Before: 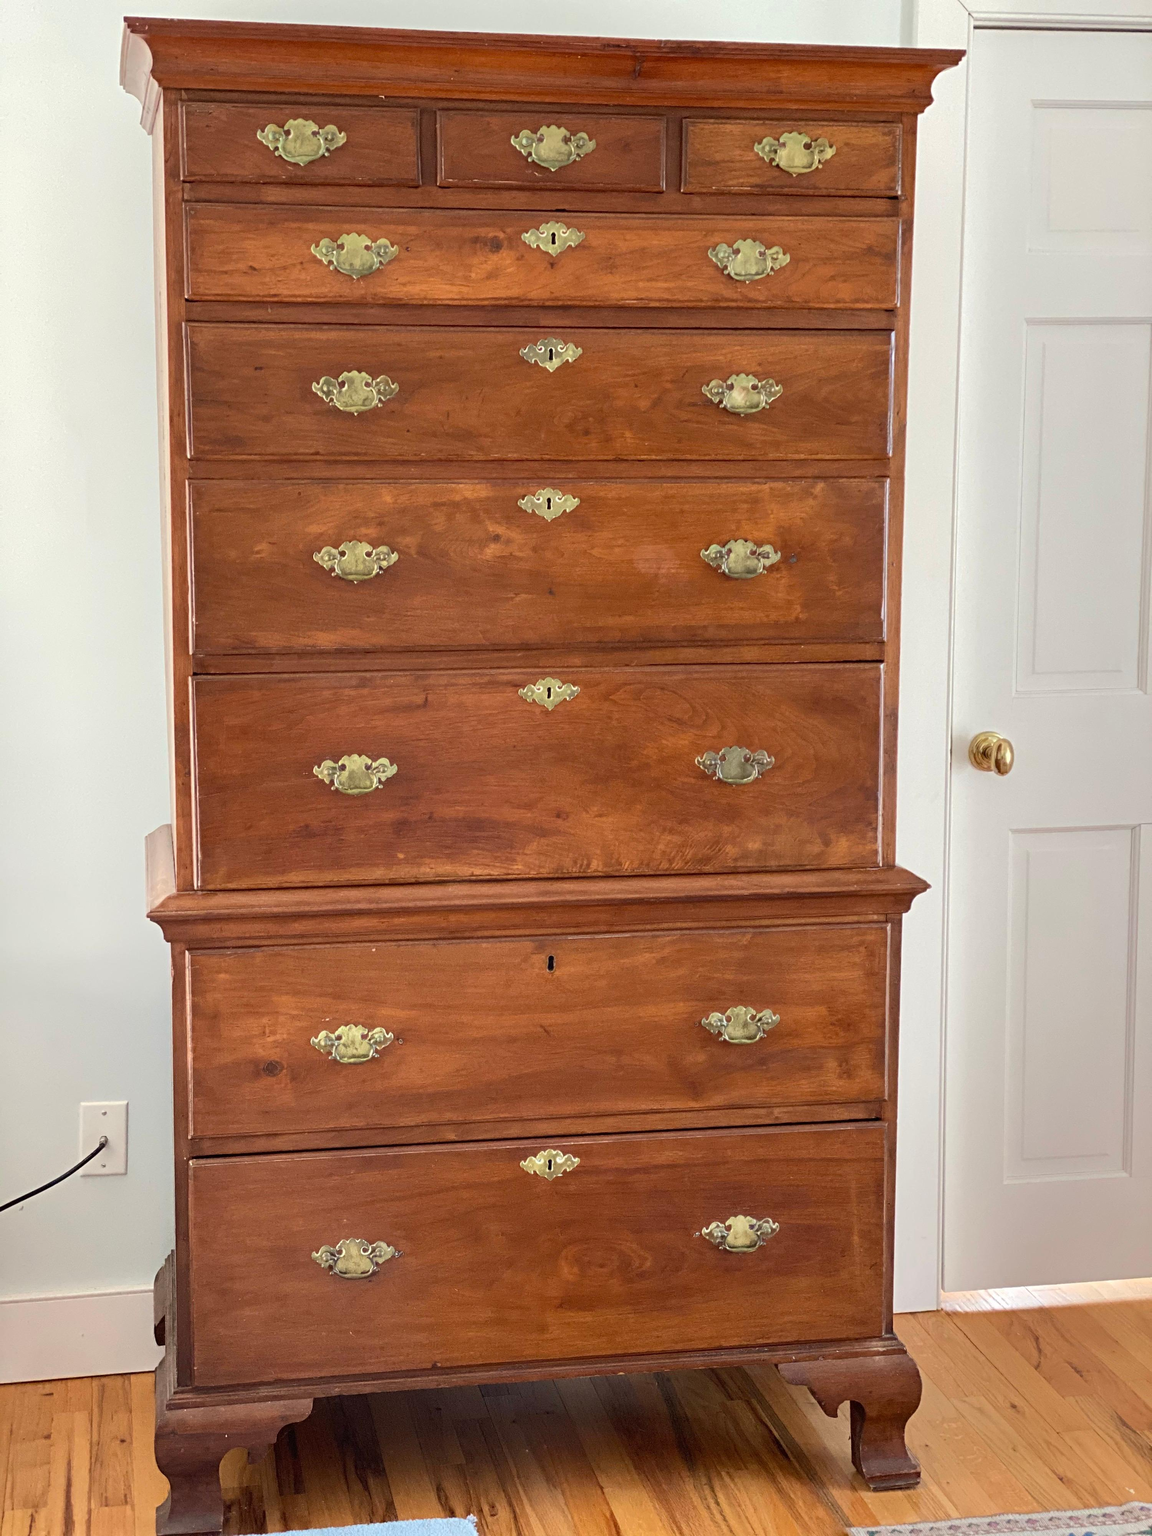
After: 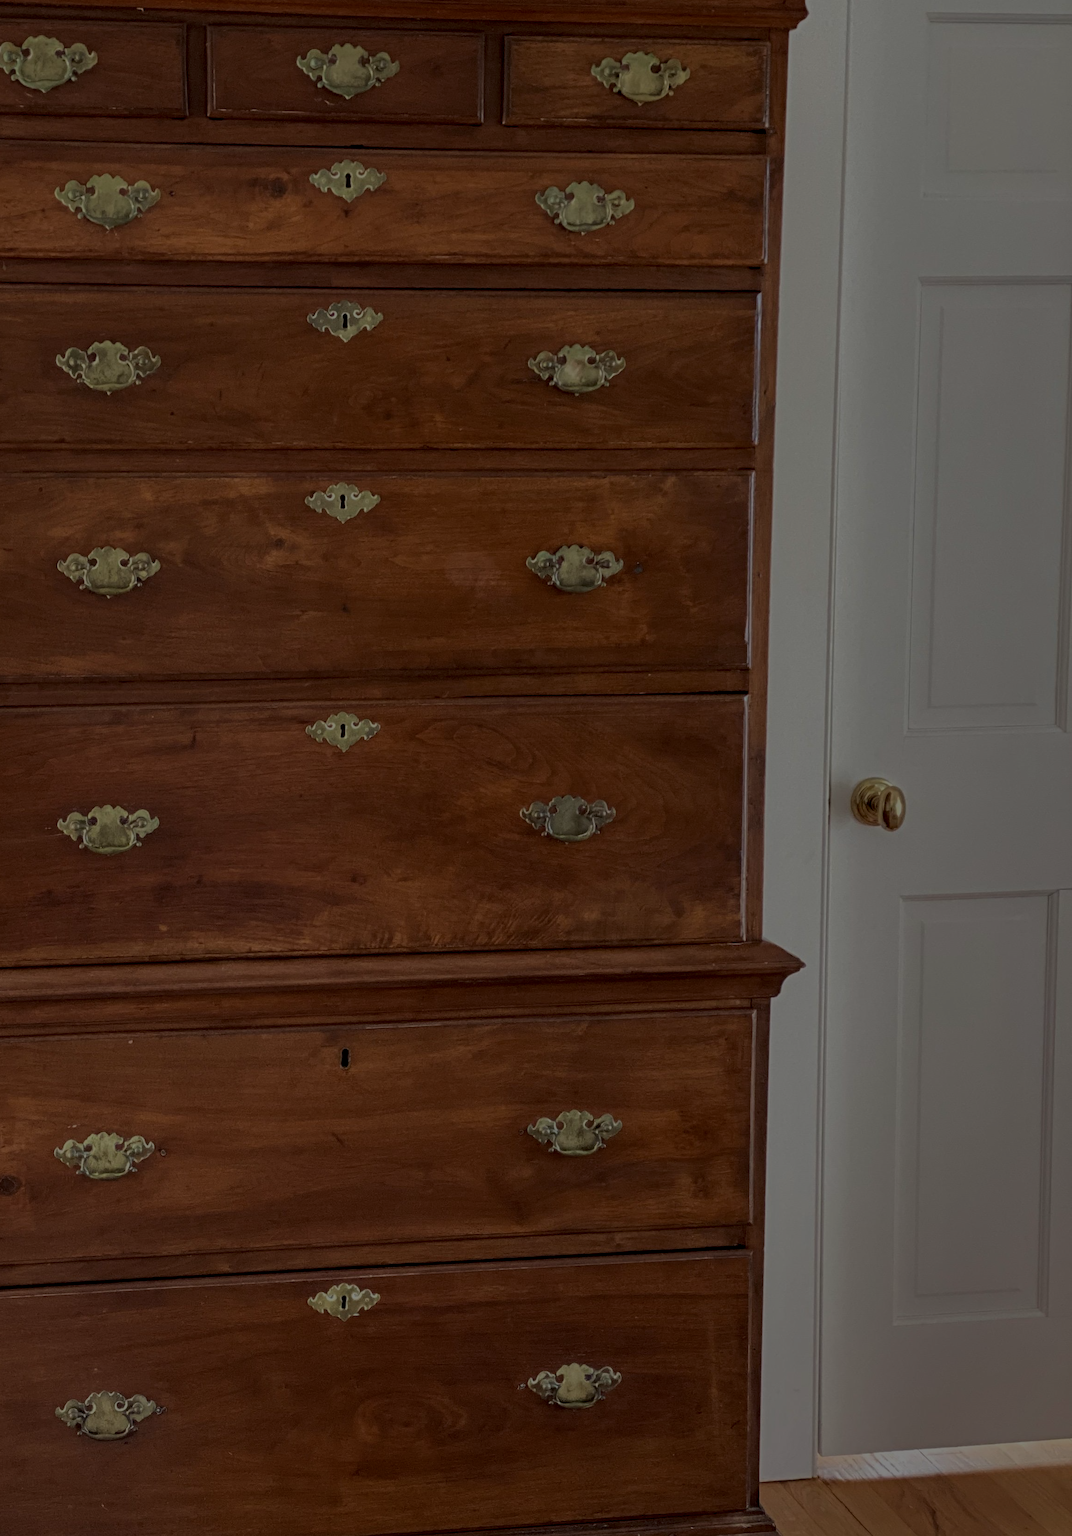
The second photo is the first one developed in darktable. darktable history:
exposure: exposure -2.407 EV, compensate exposure bias true, compensate highlight preservation false
local contrast: on, module defaults
crop: left 23.119%, top 5.846%, bottom 11.521%
